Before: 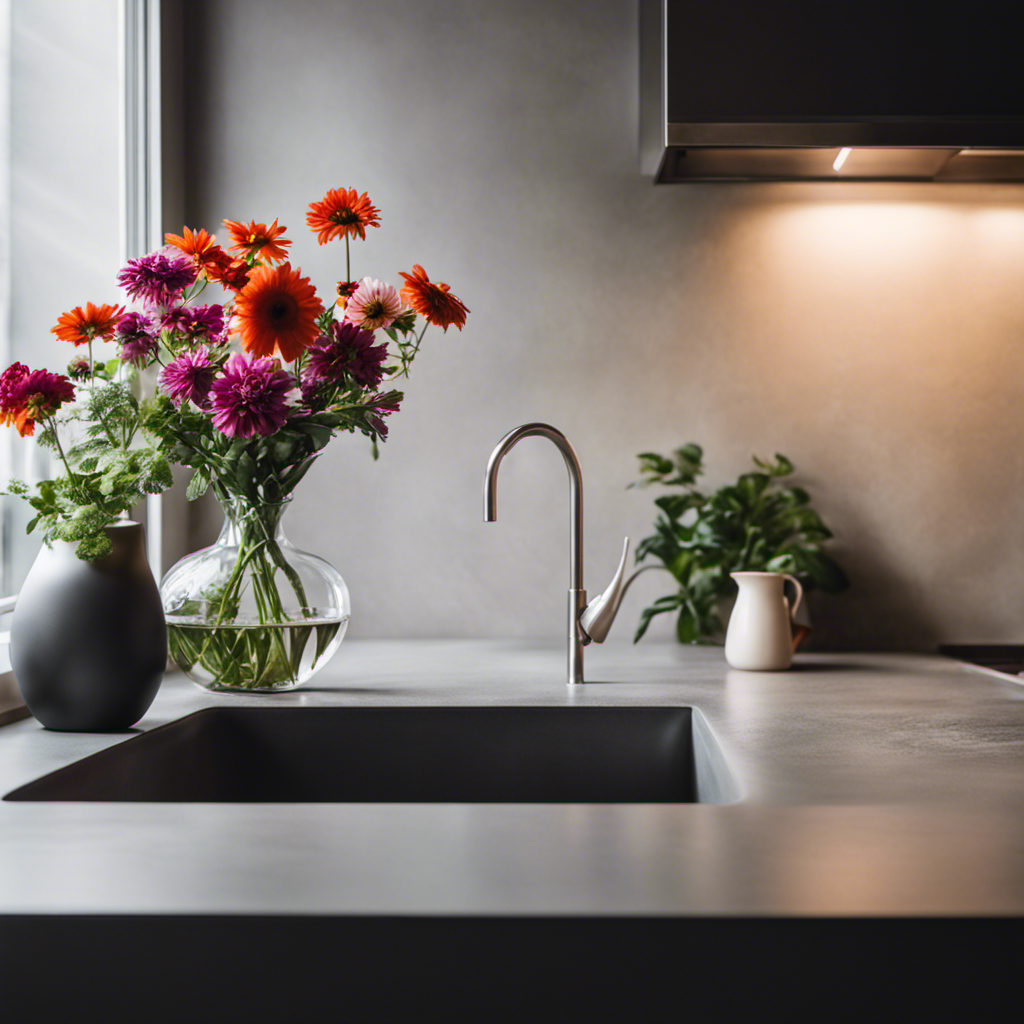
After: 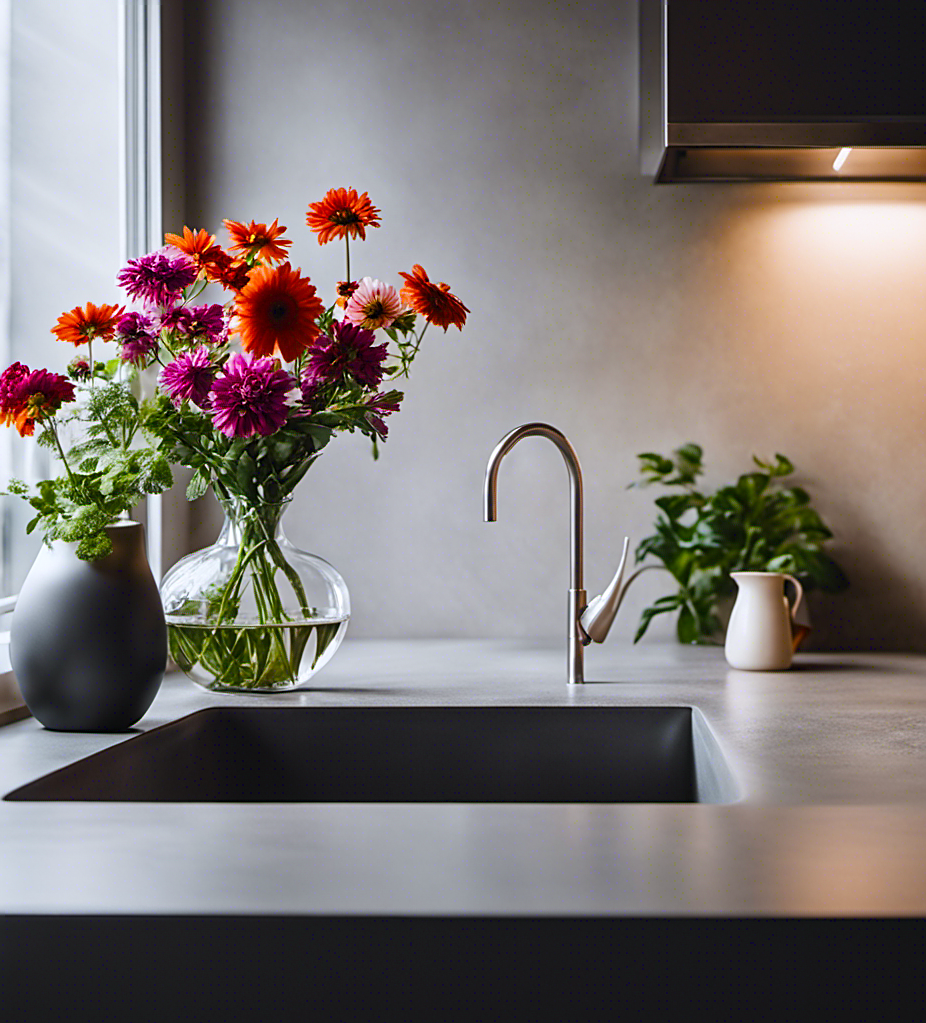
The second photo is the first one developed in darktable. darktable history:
color balance rgb: perceptual saturation grading › global saturation 35%, perceptual saturation grading › highlights -30%, perceptual saturation grading › shadows 35%, perceptual brilliance grading › global brilliance 3%, perceptual brilliance grading › highlights -3%, perceptual brilliance grading › shadows 3%
crop: right 9.509%, bottom 0.031%
sharpen: on, module defaults
white balance: red 0.983, blue 1.036
